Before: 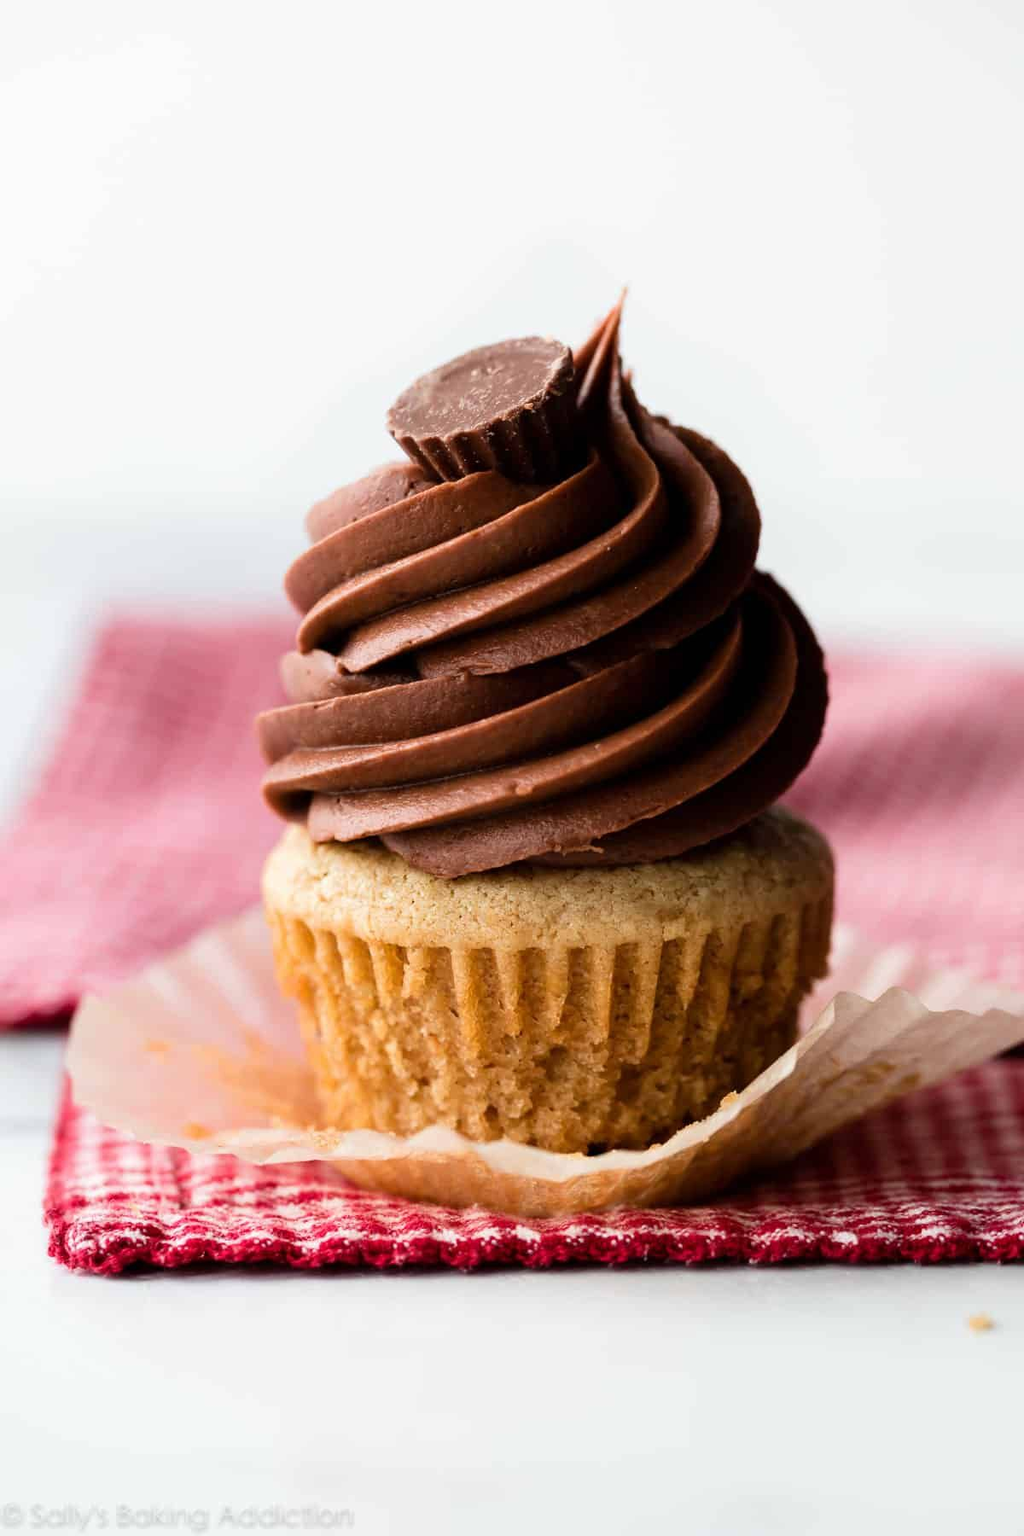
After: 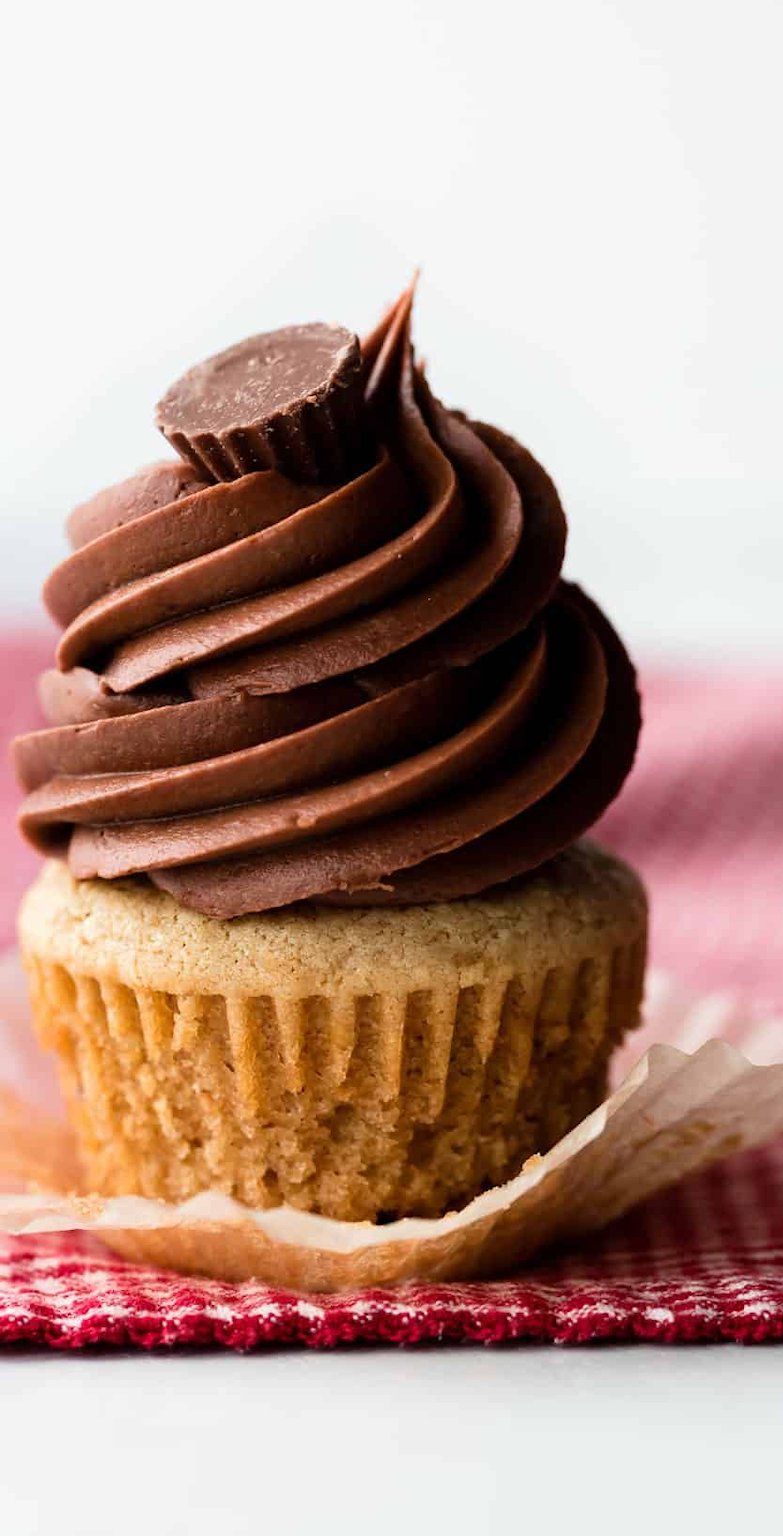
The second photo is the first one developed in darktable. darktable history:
exposure: compensate highlight preservation false
crop and rotate: left 24.034%, top 2.838%, right 6.406%, bottom 6.299%
